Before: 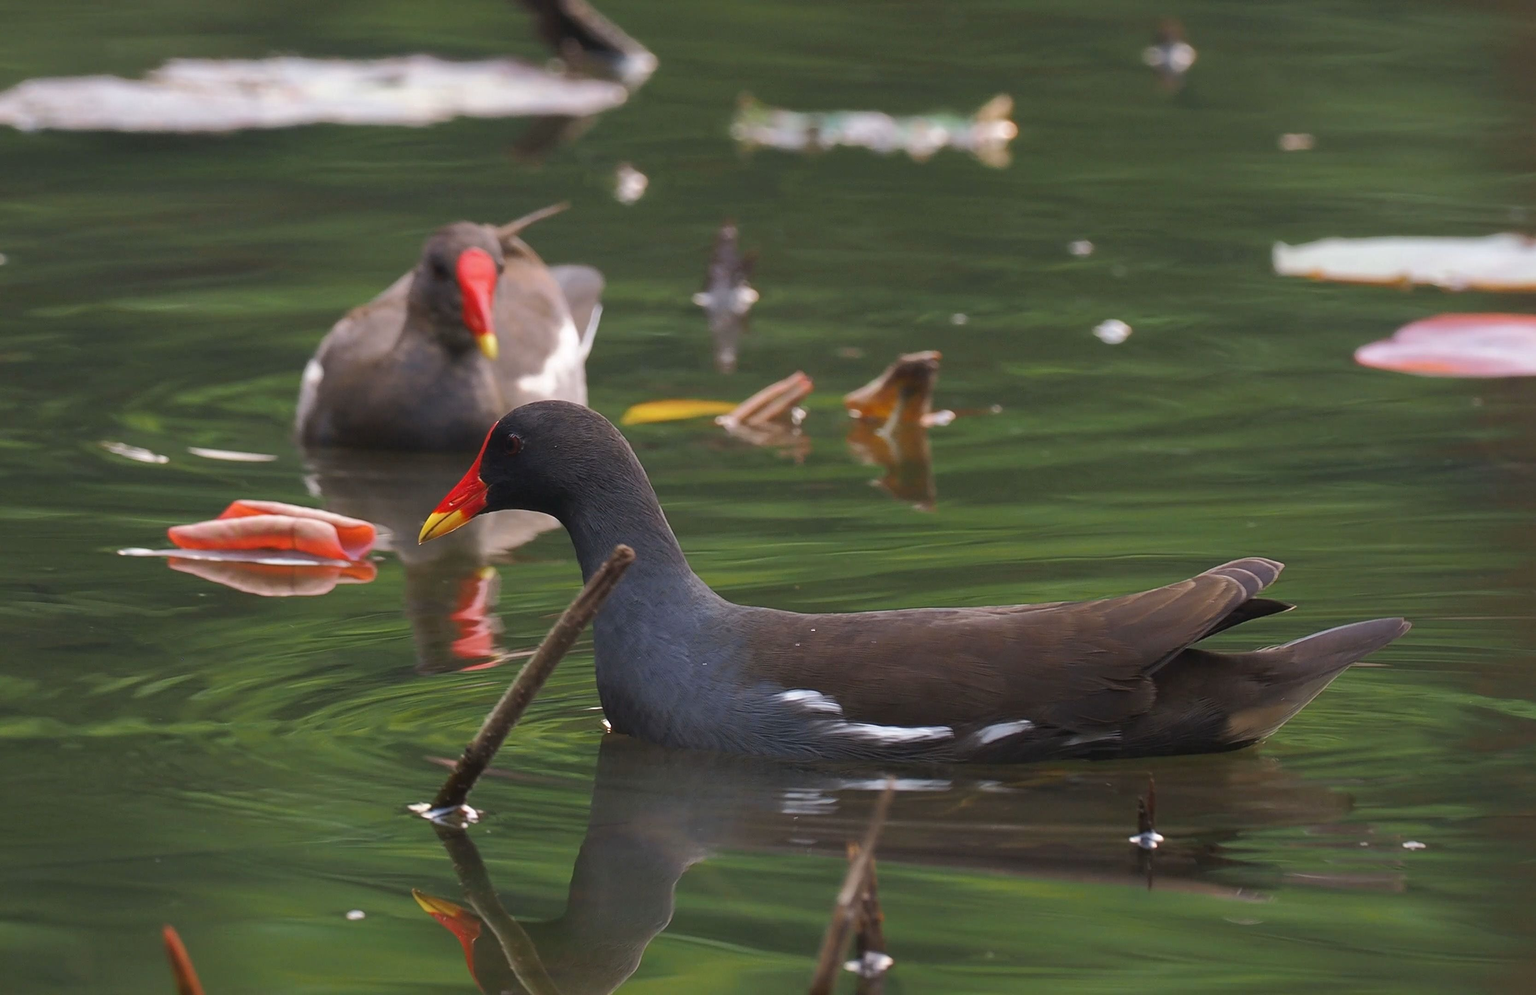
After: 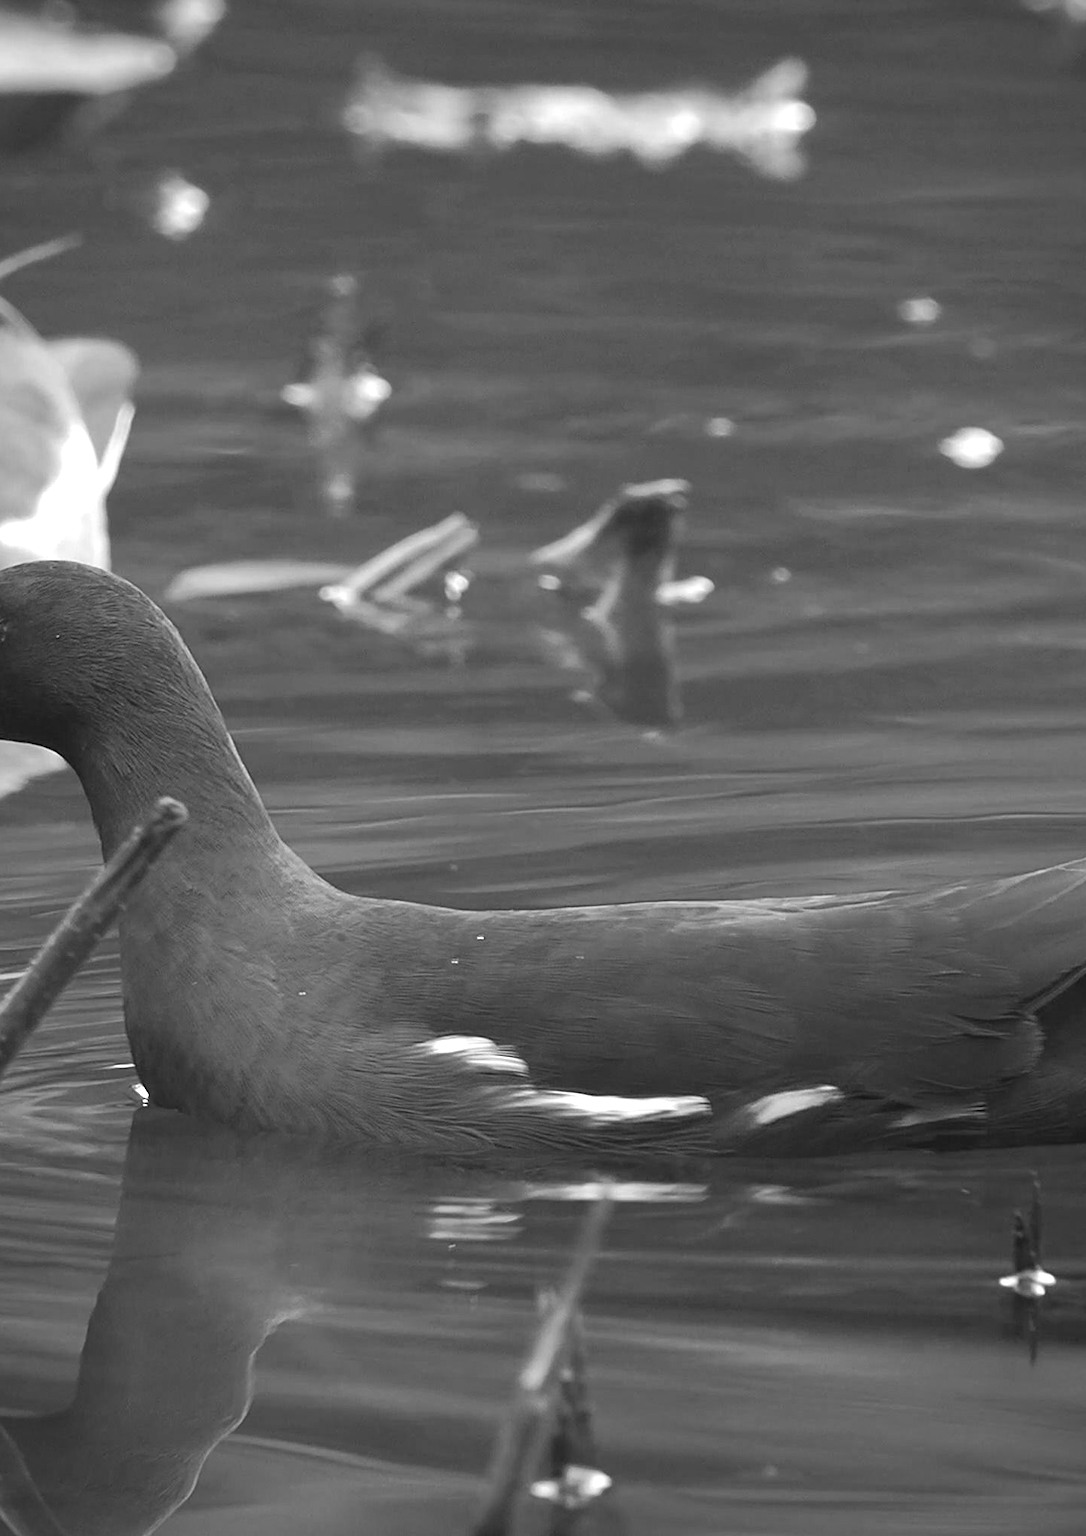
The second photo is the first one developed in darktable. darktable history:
color calibration: output gray [0.31, 0.36, 0.33, 0], illuminant custom, x 0.368, y 0.373, temperature 4329.8 K
crop: left 33.907%, top 5.954%, right 22.998%
exposure: exposure 0.759 EV, compensate highlight preservation false
vignetting: unbound false
